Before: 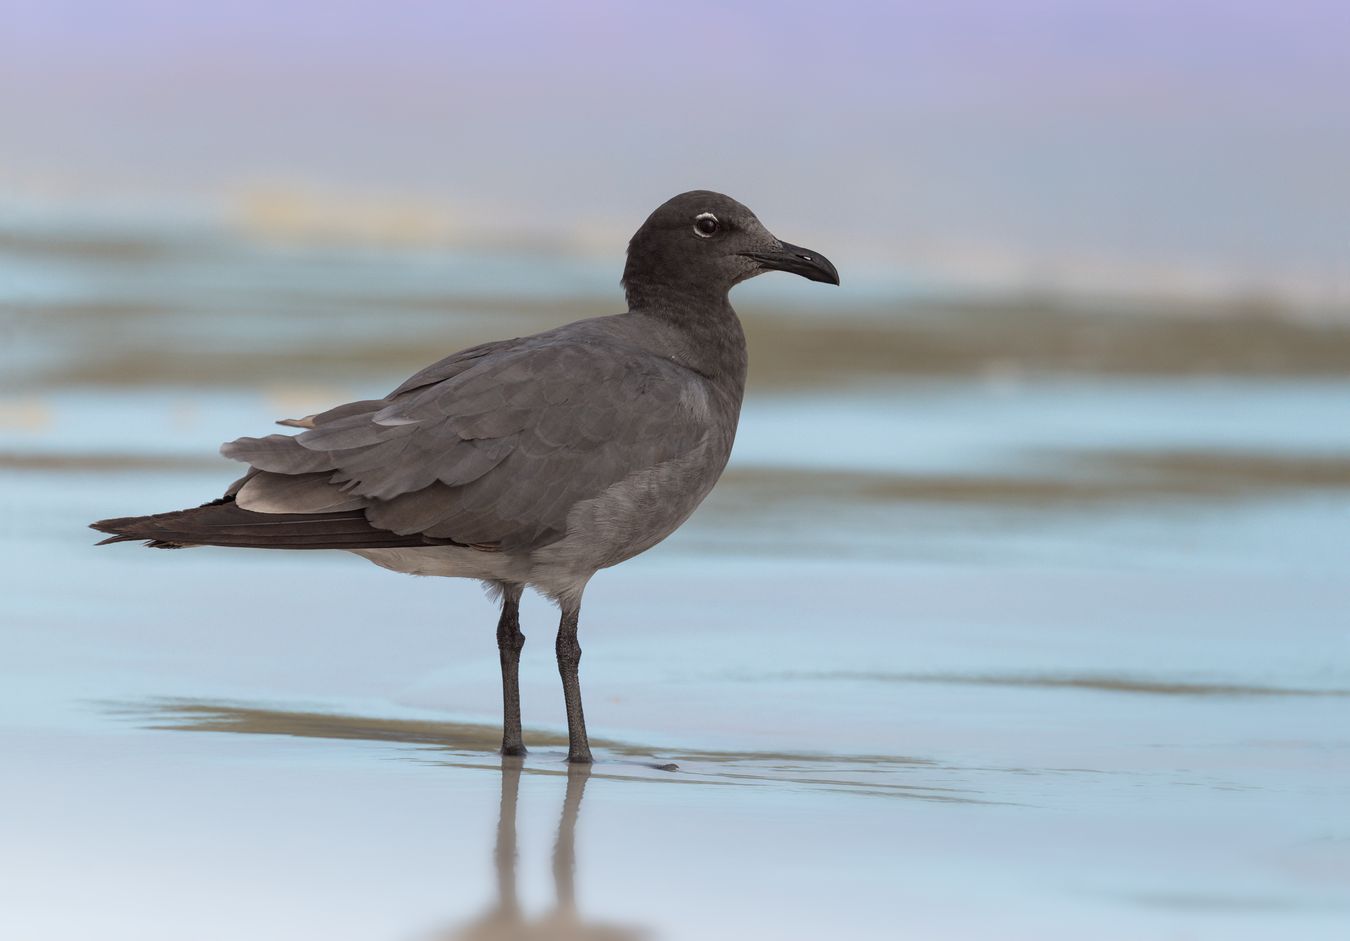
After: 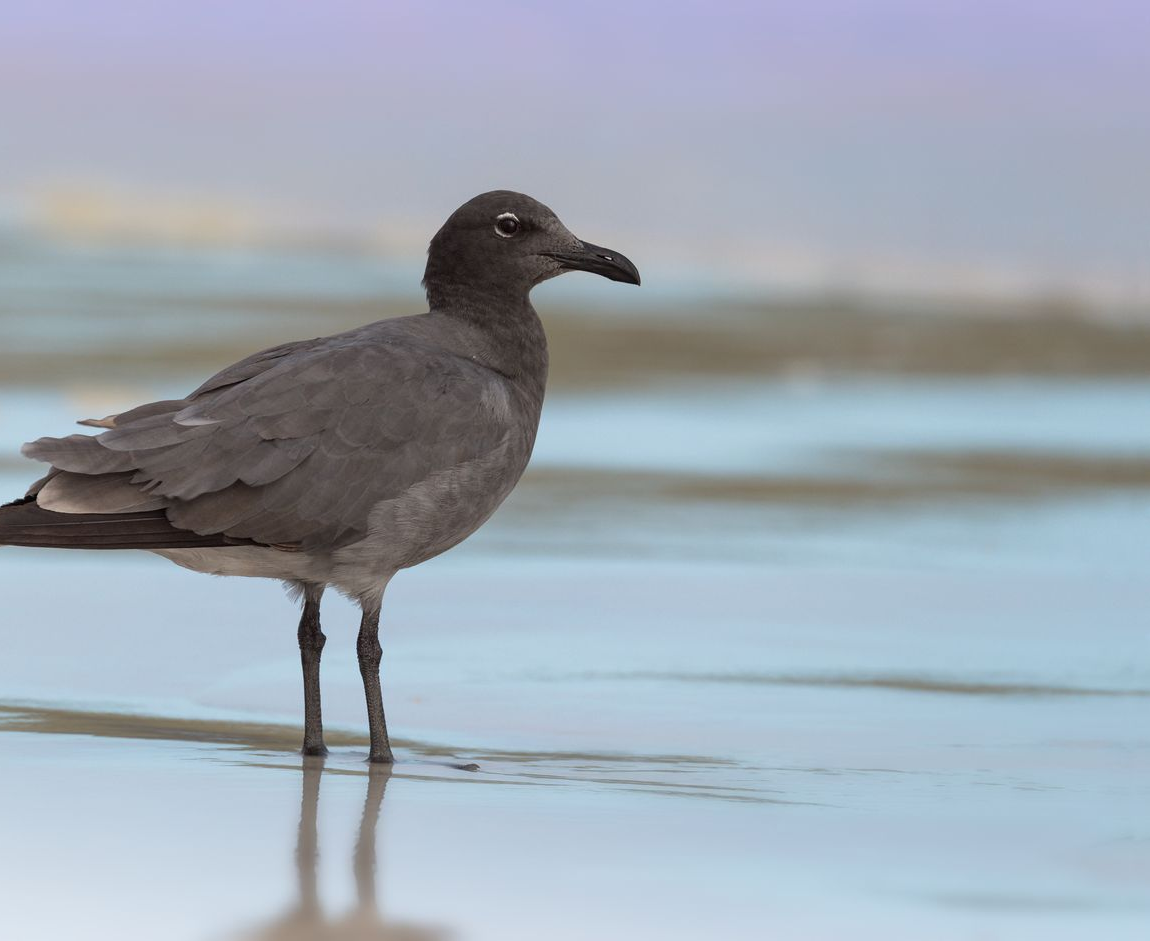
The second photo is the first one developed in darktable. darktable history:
crop and rotate: left 14.779%
